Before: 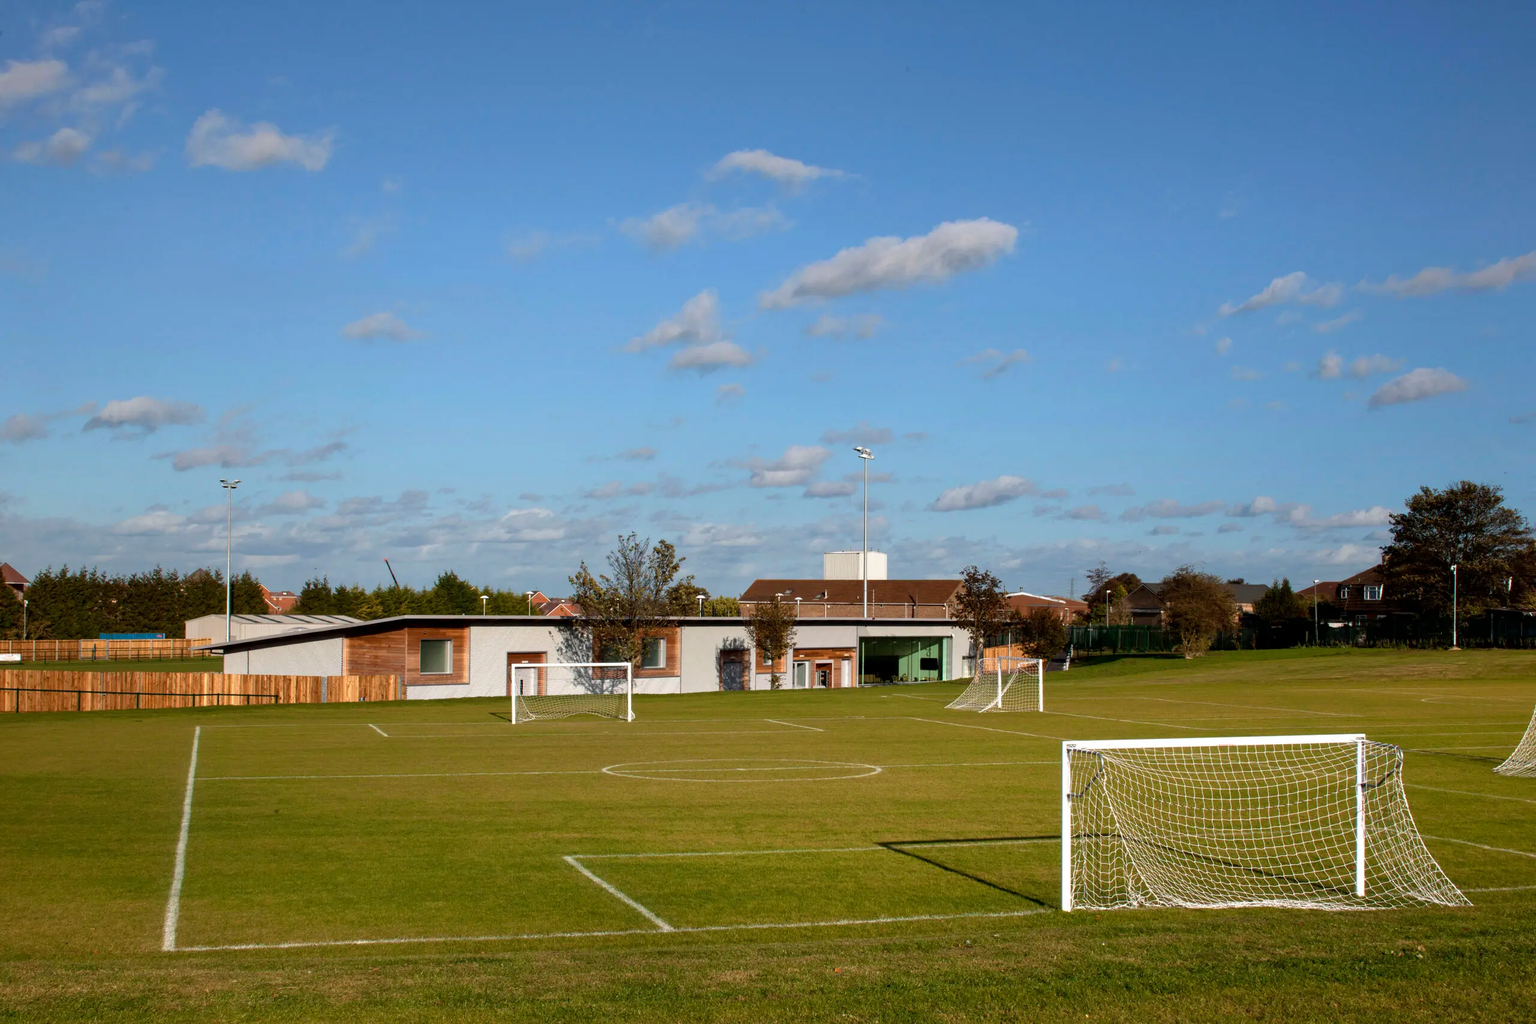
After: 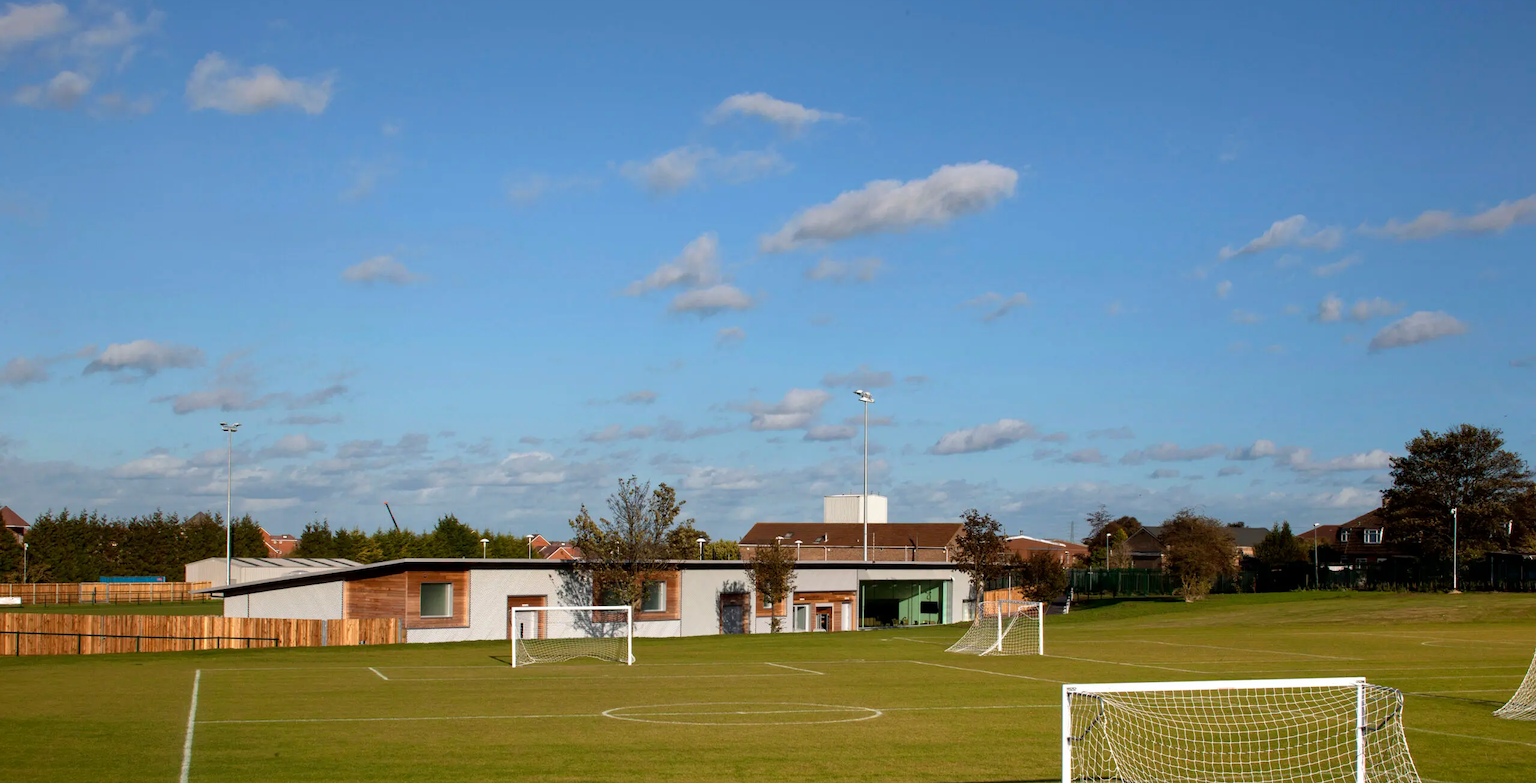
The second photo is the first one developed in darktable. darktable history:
crop: top 5.59%, bottom 17.913%
